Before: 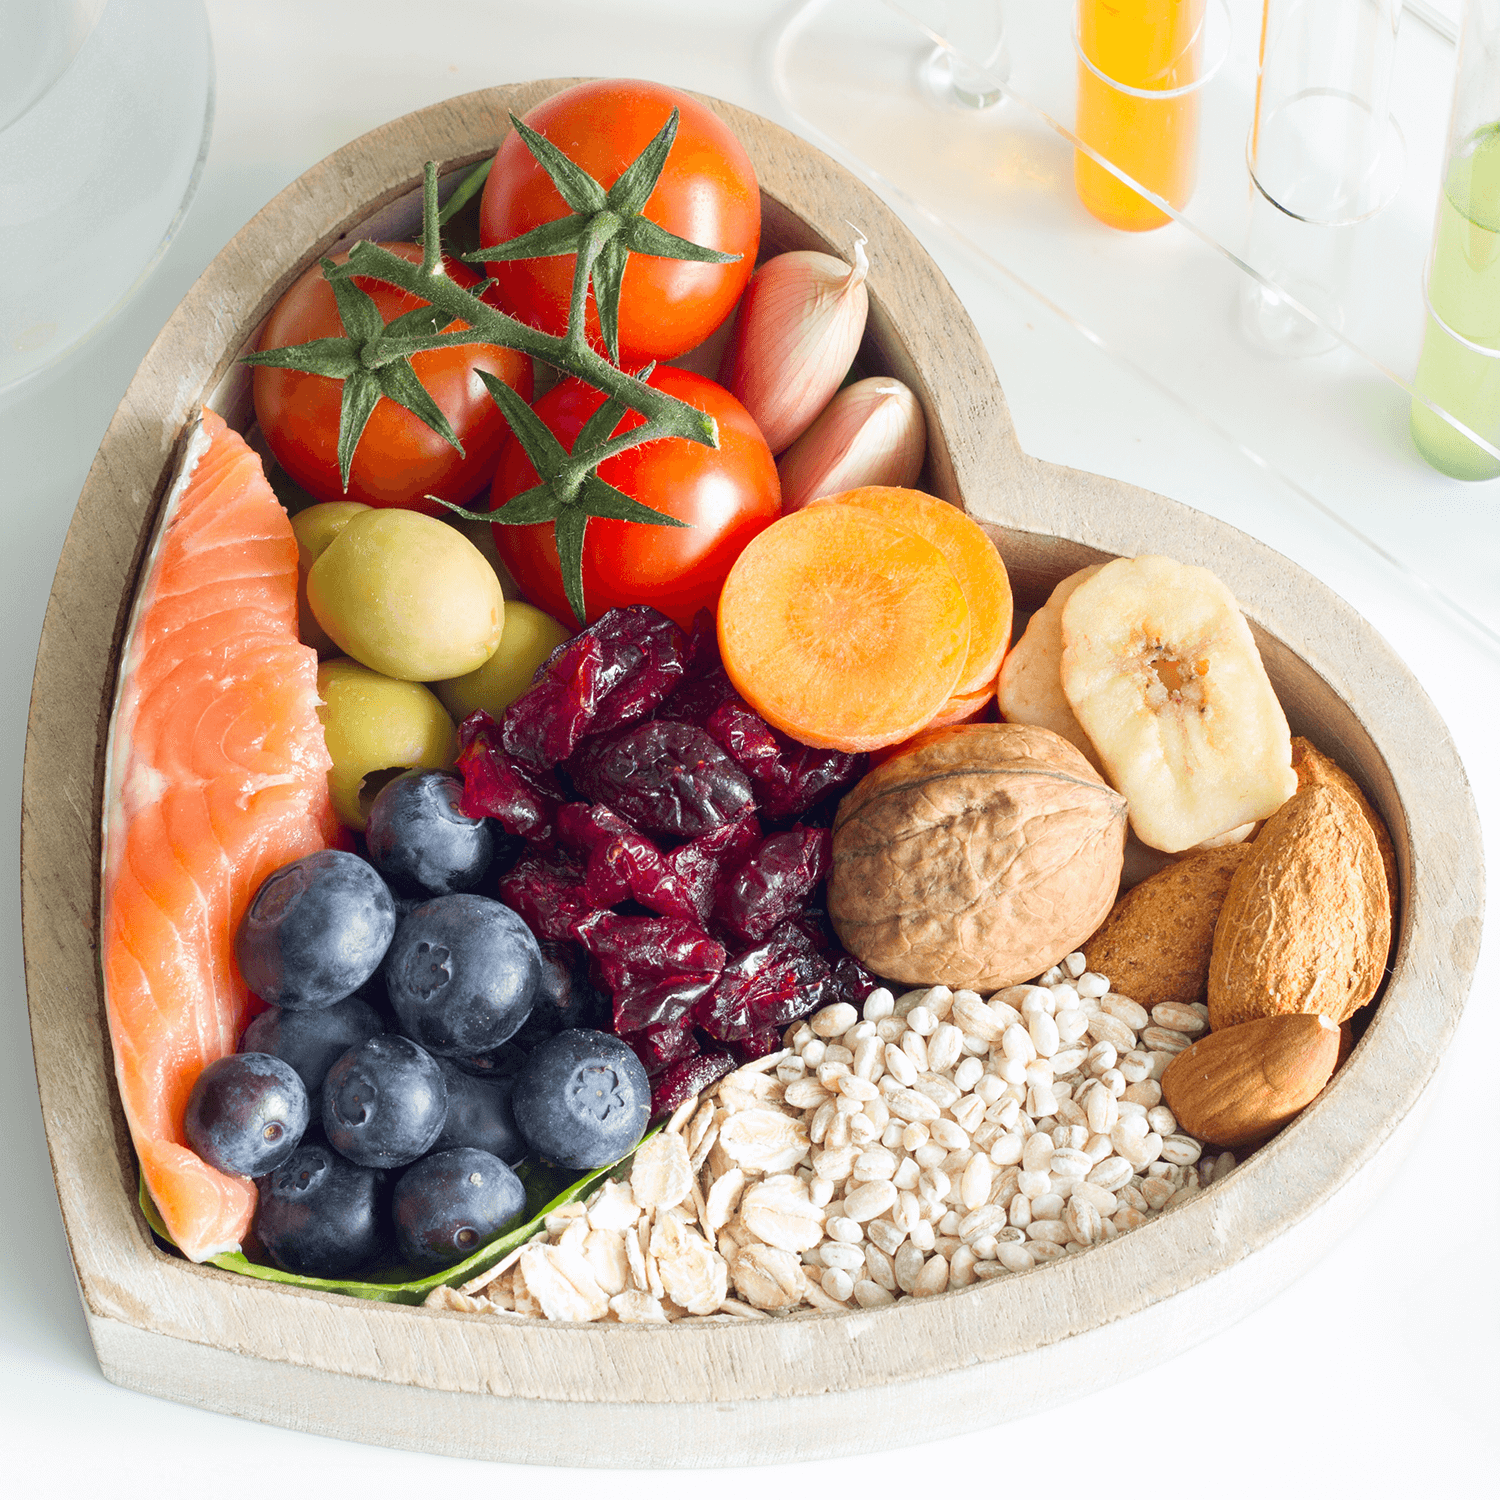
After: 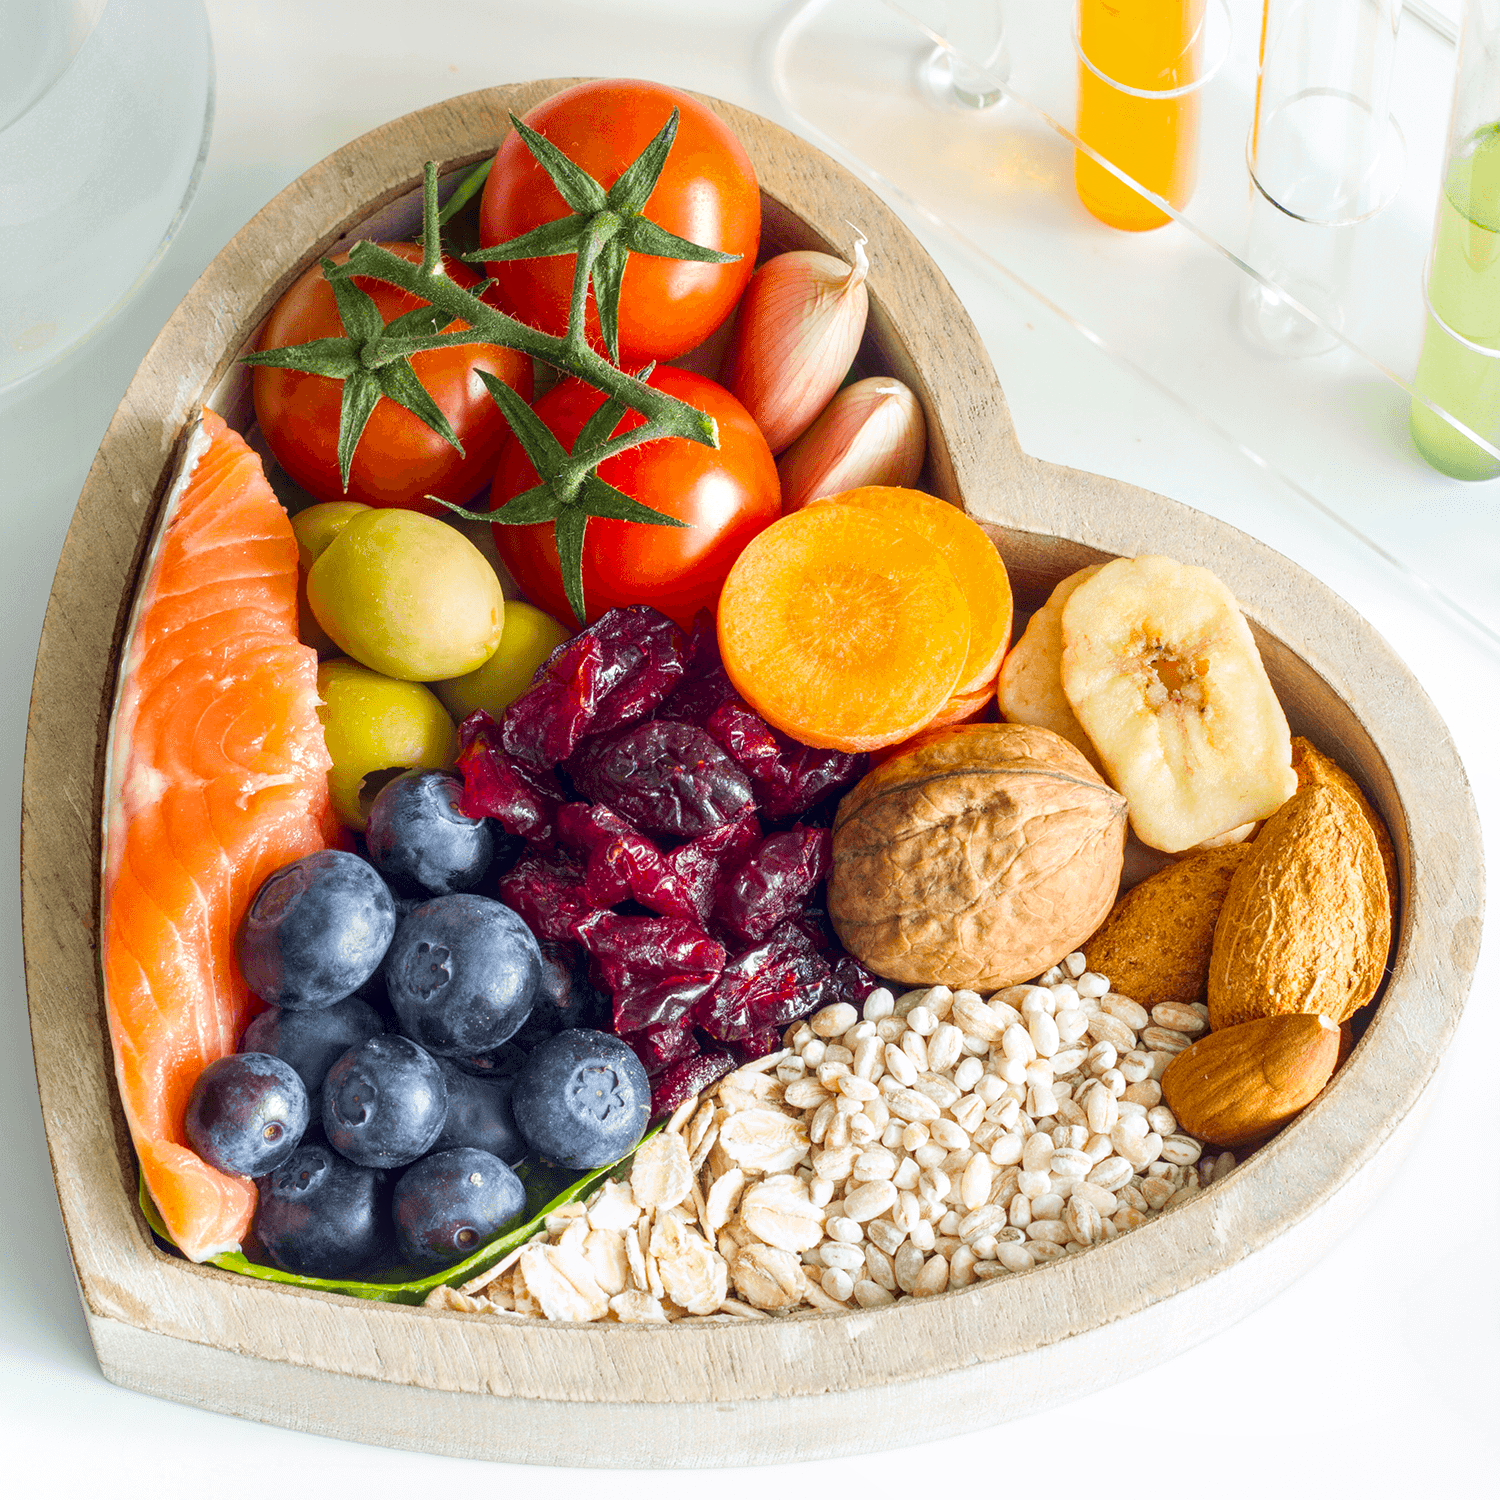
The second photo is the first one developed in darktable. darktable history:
local contrast: on, module defaults
color balance rgb: perceptual saturation grading › global saturation 25%, global vibrance 20%
